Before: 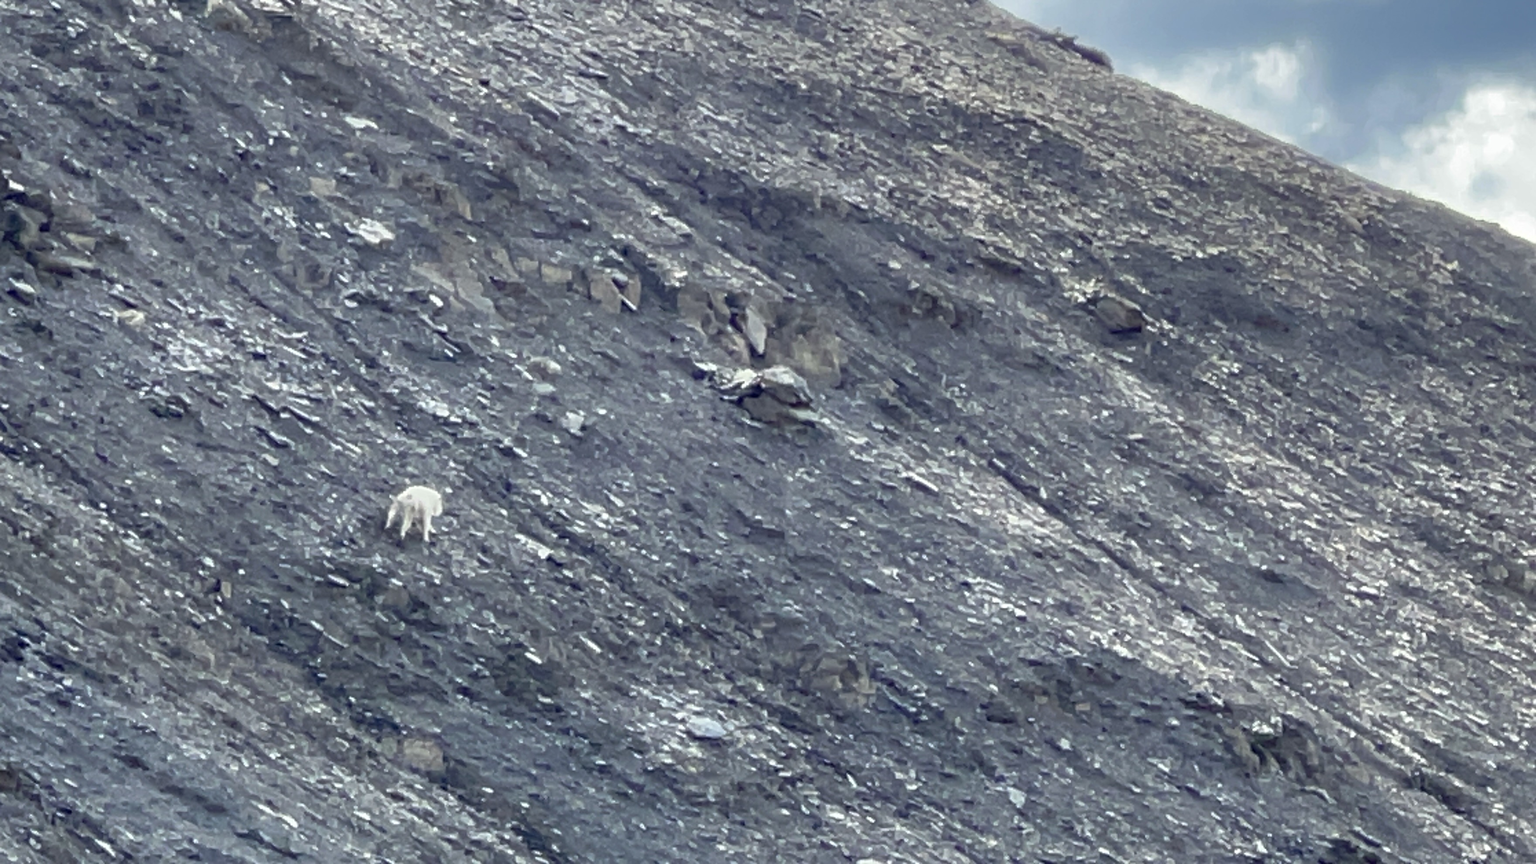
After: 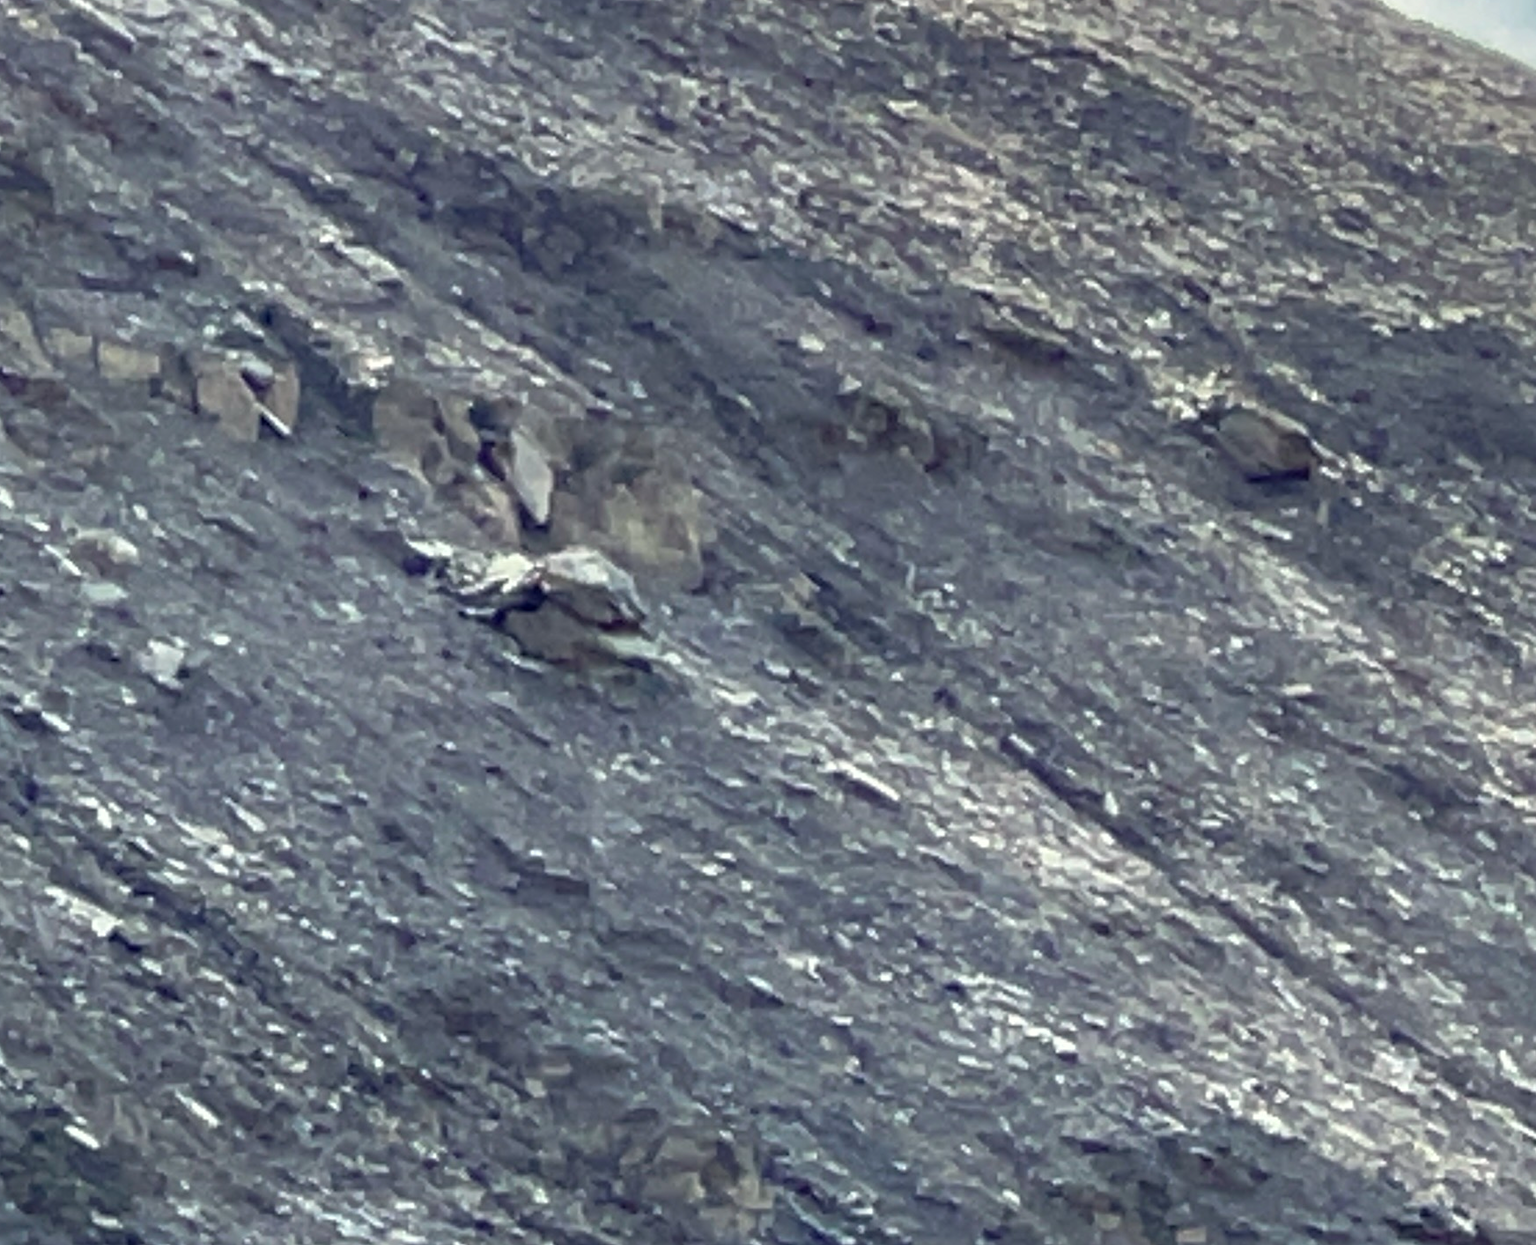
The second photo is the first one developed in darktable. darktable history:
crop: left 32.075%, top 10.976%, right 18.355%, bottom 17.596%
color correction: highlights b* 3
